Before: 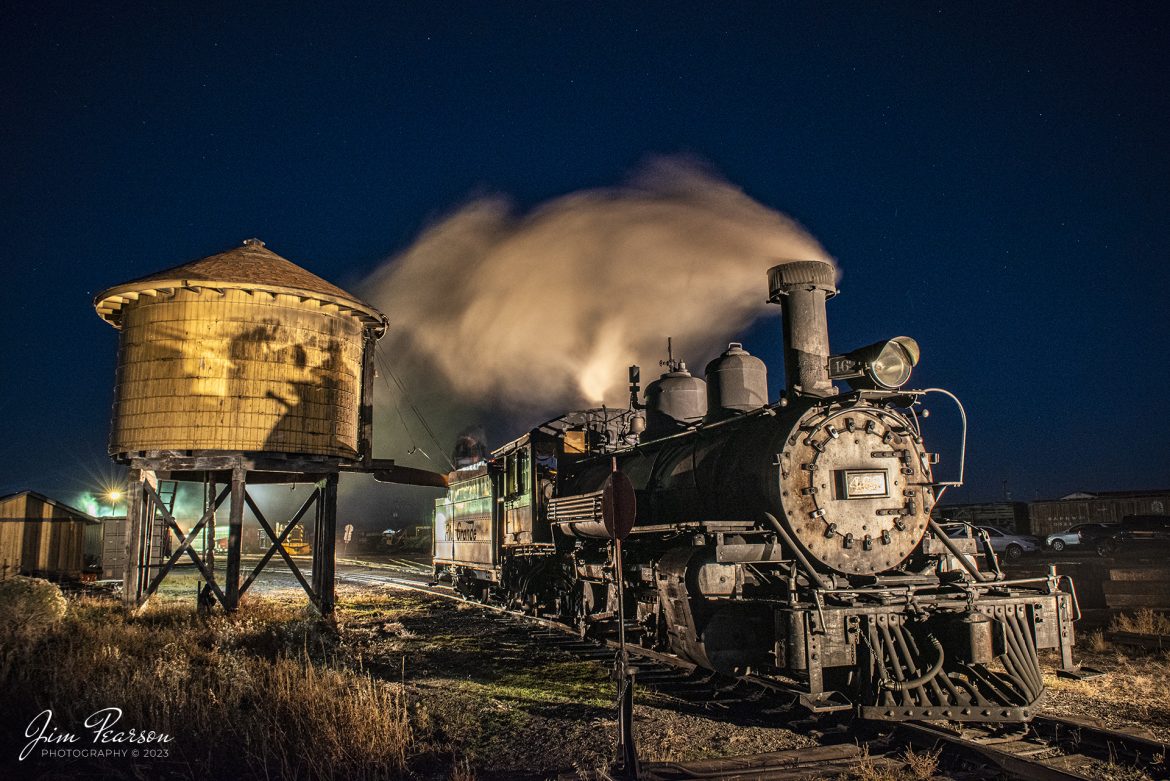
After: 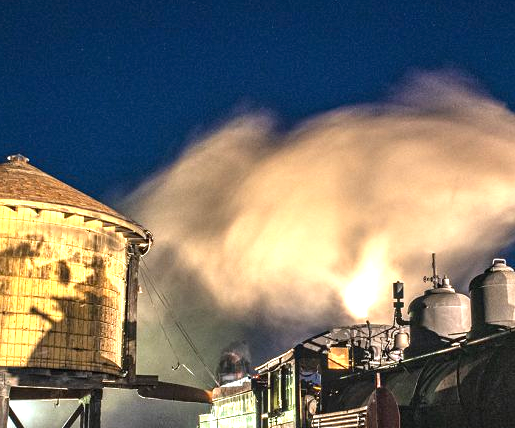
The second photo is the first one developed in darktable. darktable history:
exposure: black level correction 0, exposure 1.45 EV, compensate exposure bias true, compensate highlight preservation false
crop: left 20.248%, top 10.86%, right 35.675%, bottom 34.321%
